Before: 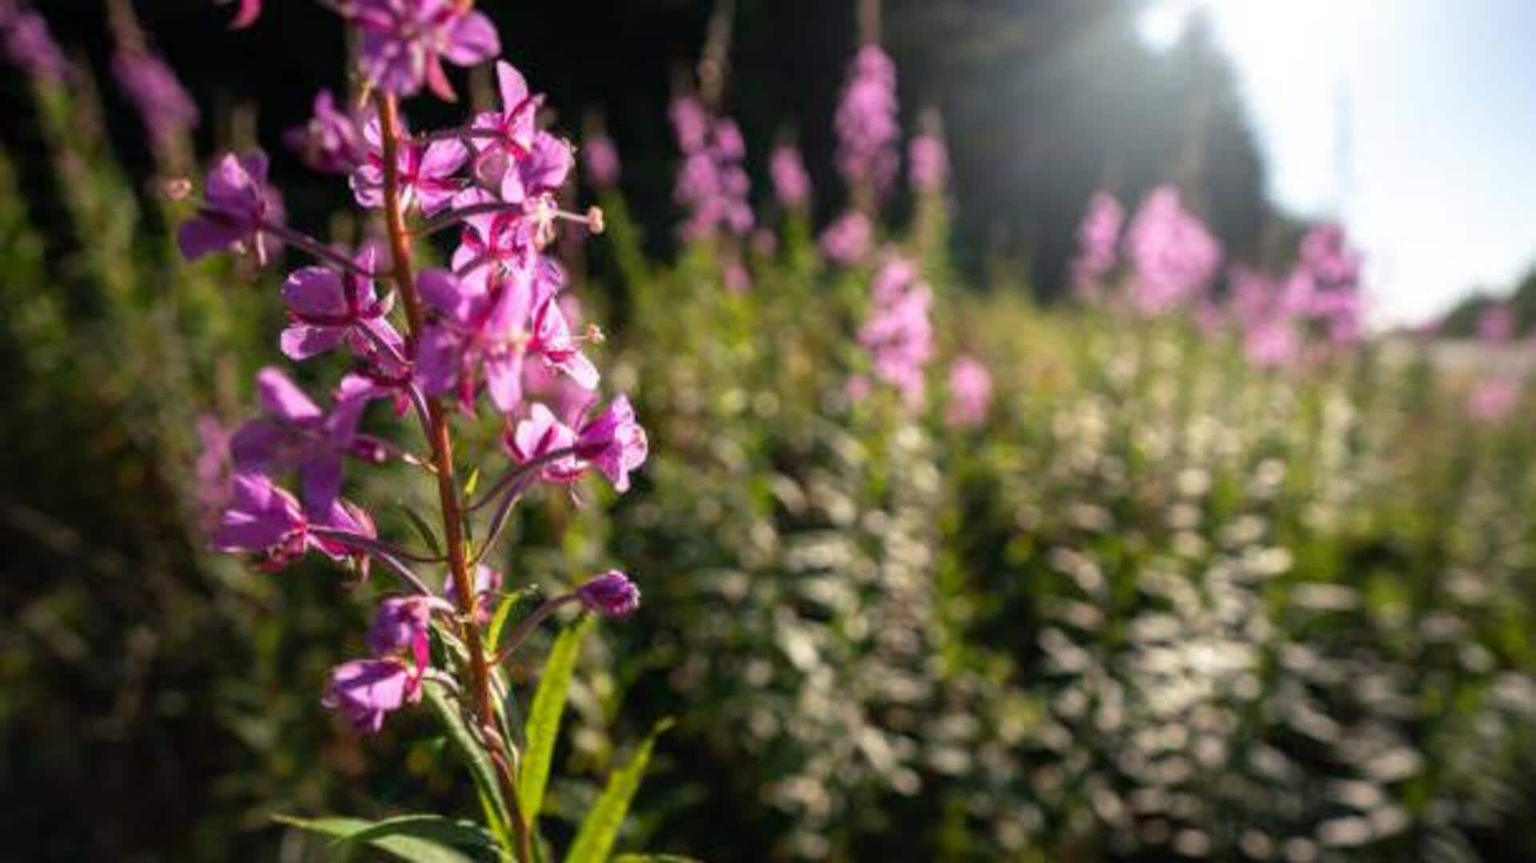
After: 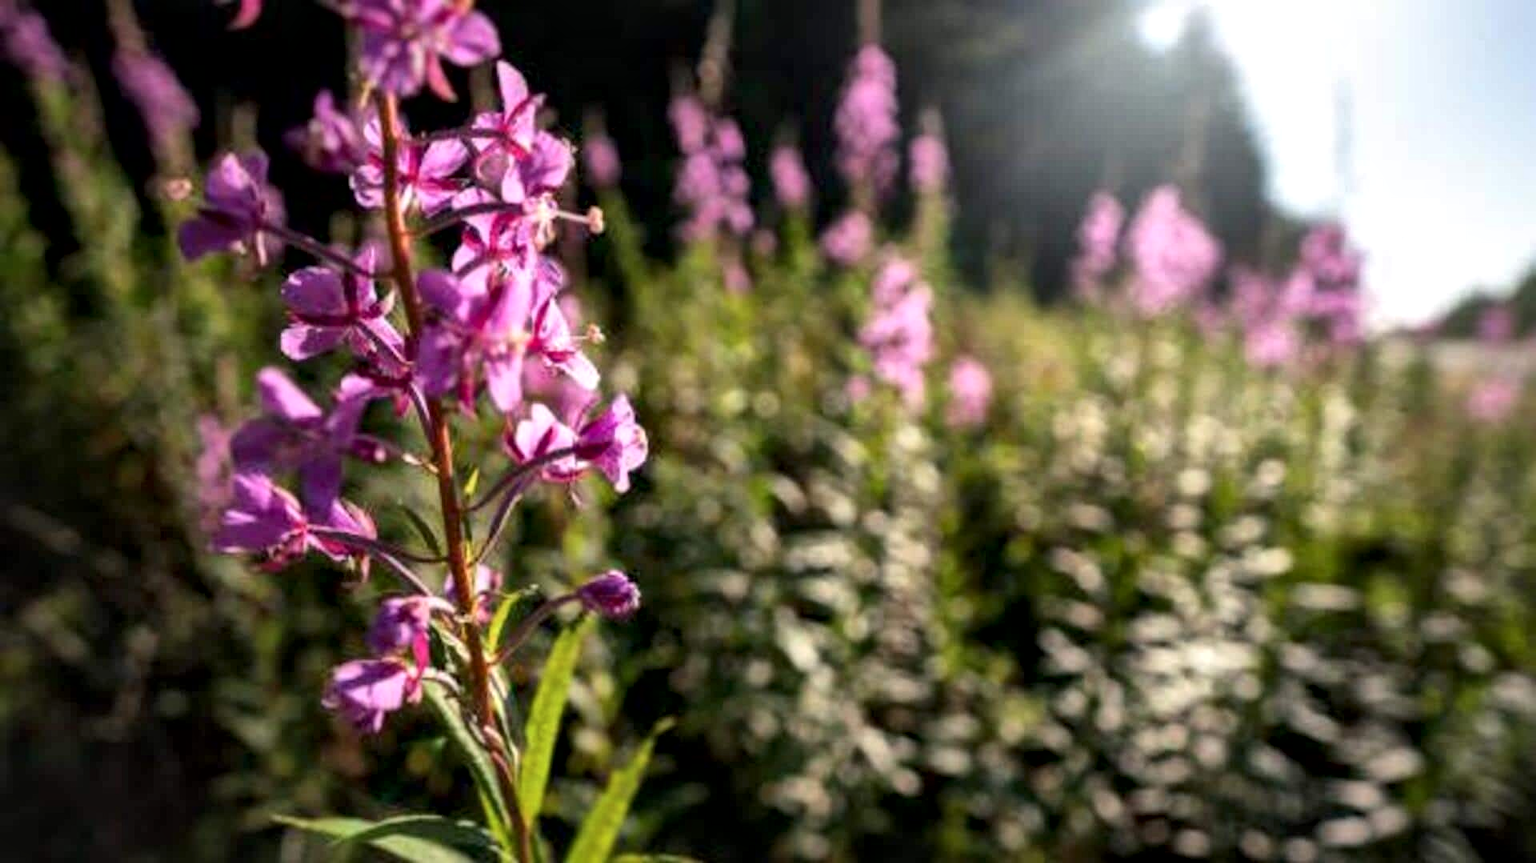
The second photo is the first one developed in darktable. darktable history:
local contrast: mode bilateral grid, contrast 25, coarseness 59, detail 151%, midtone range 0.2
